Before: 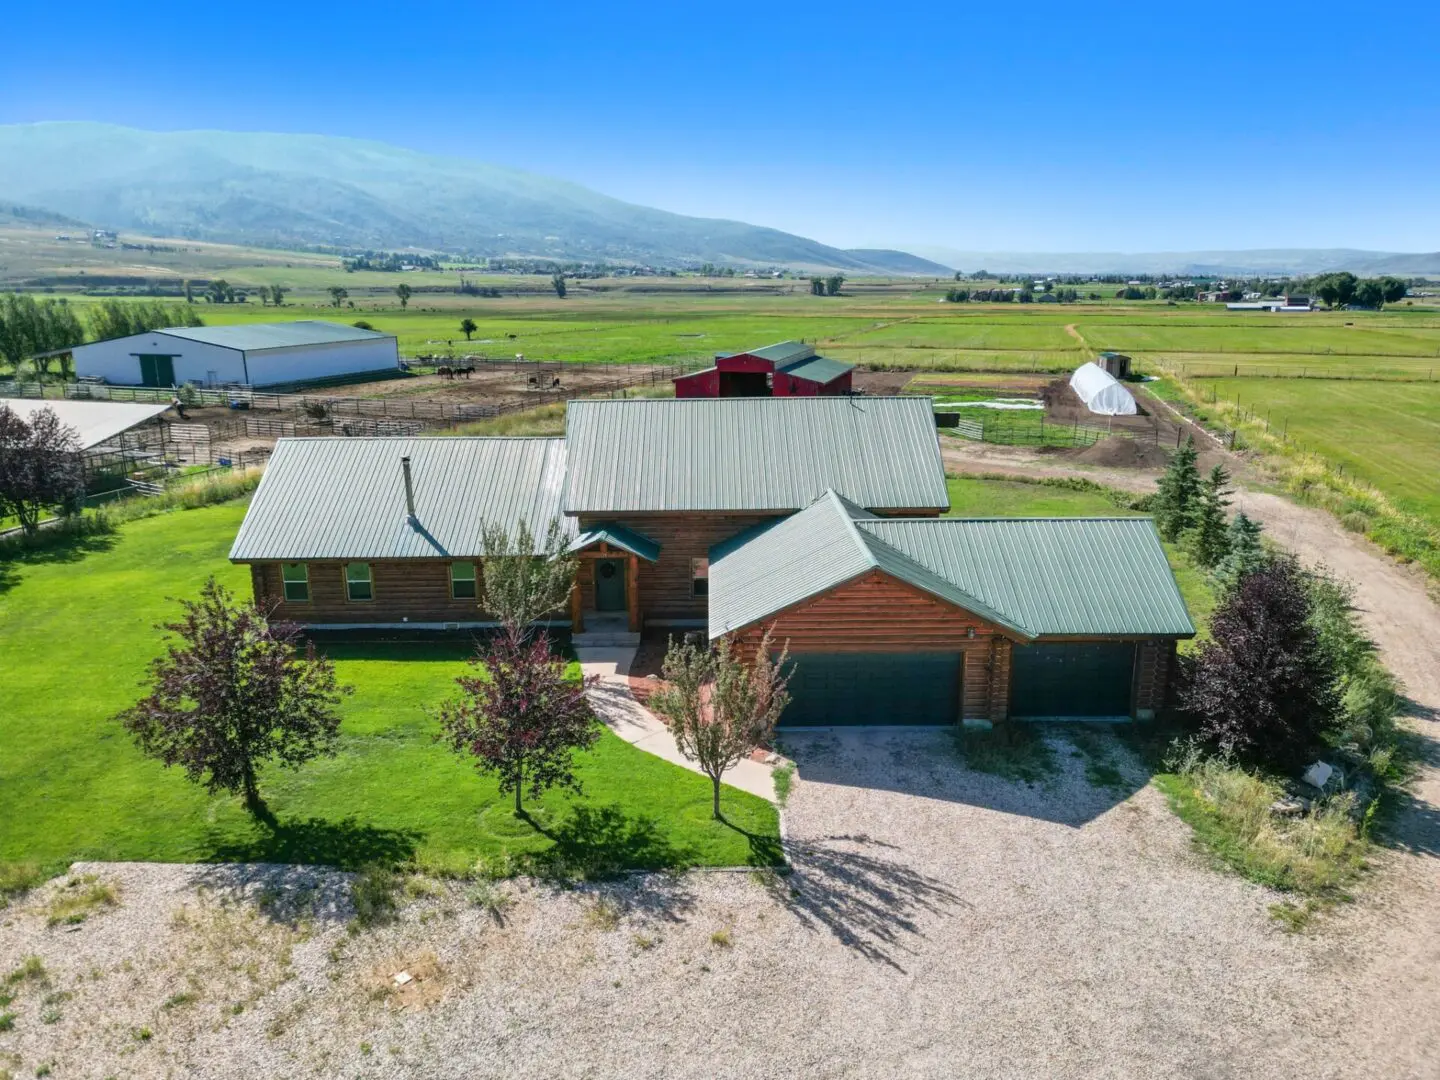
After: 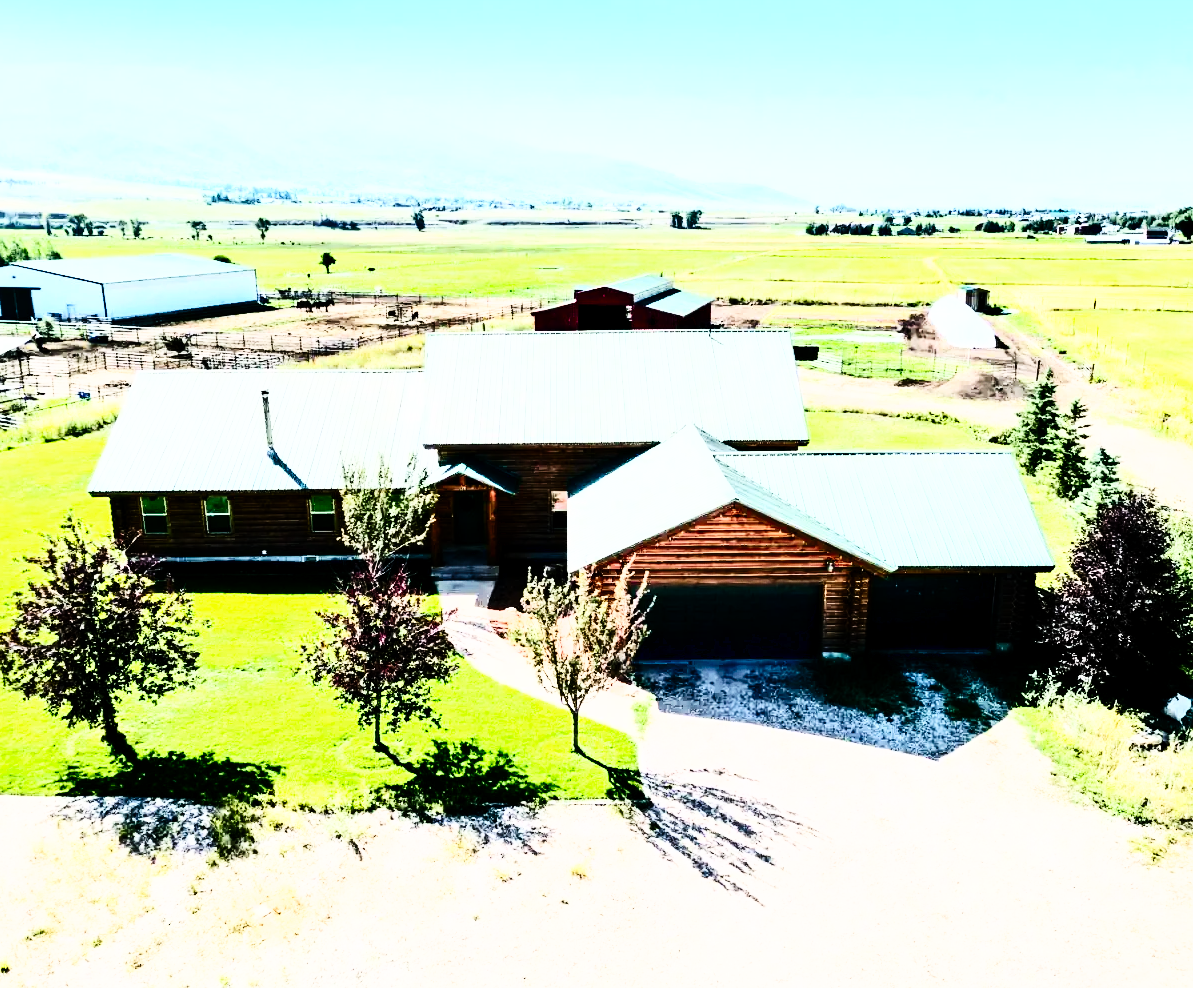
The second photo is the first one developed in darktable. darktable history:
exposure: black level correction 0.011, compensate highlight preservation false
crop: left 9.807%, top 6.259%, right 7.334%, bottom 2.177%
base curve: curves: ch0 [(0, 0) (0.036, 0.025) (0.121, 0.166) (0.206, 0.329) (0.605, 0.79) (1, 1)], preserve colors none
rgb curve: curves: ch0 [(0, 0) (0.21, 0.15) (0.24, 0.21) (0.5, 0.75) (0.75, 0.96) (0.89, 0.99) (1, 1)]; ch1 [(0, 0.02) (0.21, 0.13) (0.25, 0.2) (0.5, 0.67) (0.75, 0.9) (0.89, 0.97) (1, 1)]; ch2 [(0, 0.02) (0.21, 0.13) (0.25, 0.2) (0.5, 0.67) (0.75, 0.9) (0.89, 0.97) (1, 1)], compensate middle gray true
contrast brightness saturation: contrast 0.39, brightness 0.1
